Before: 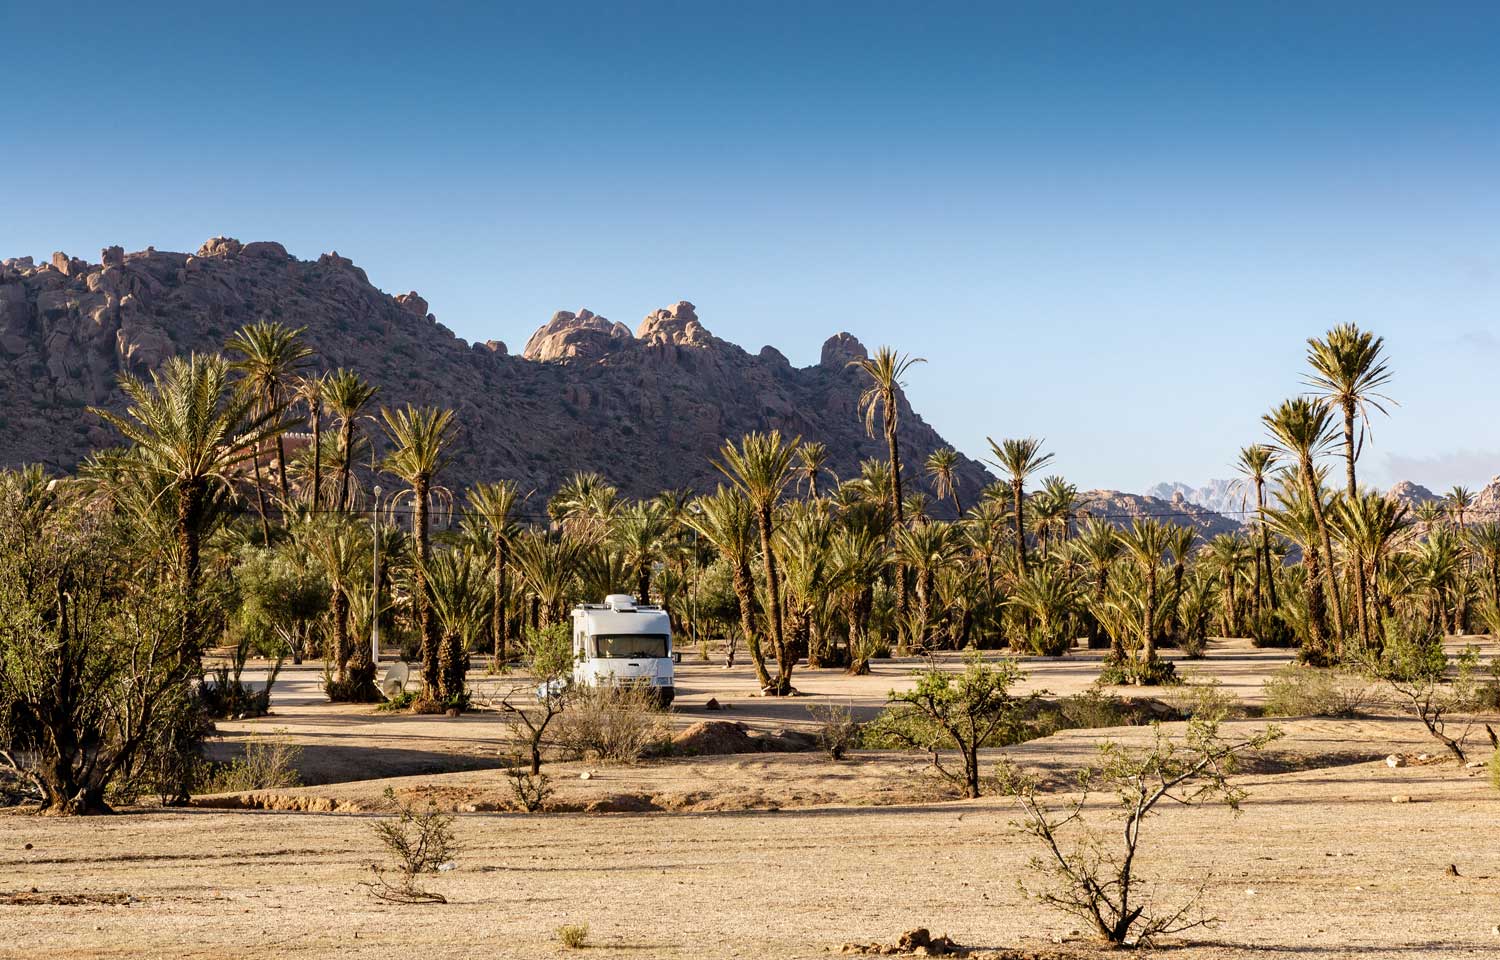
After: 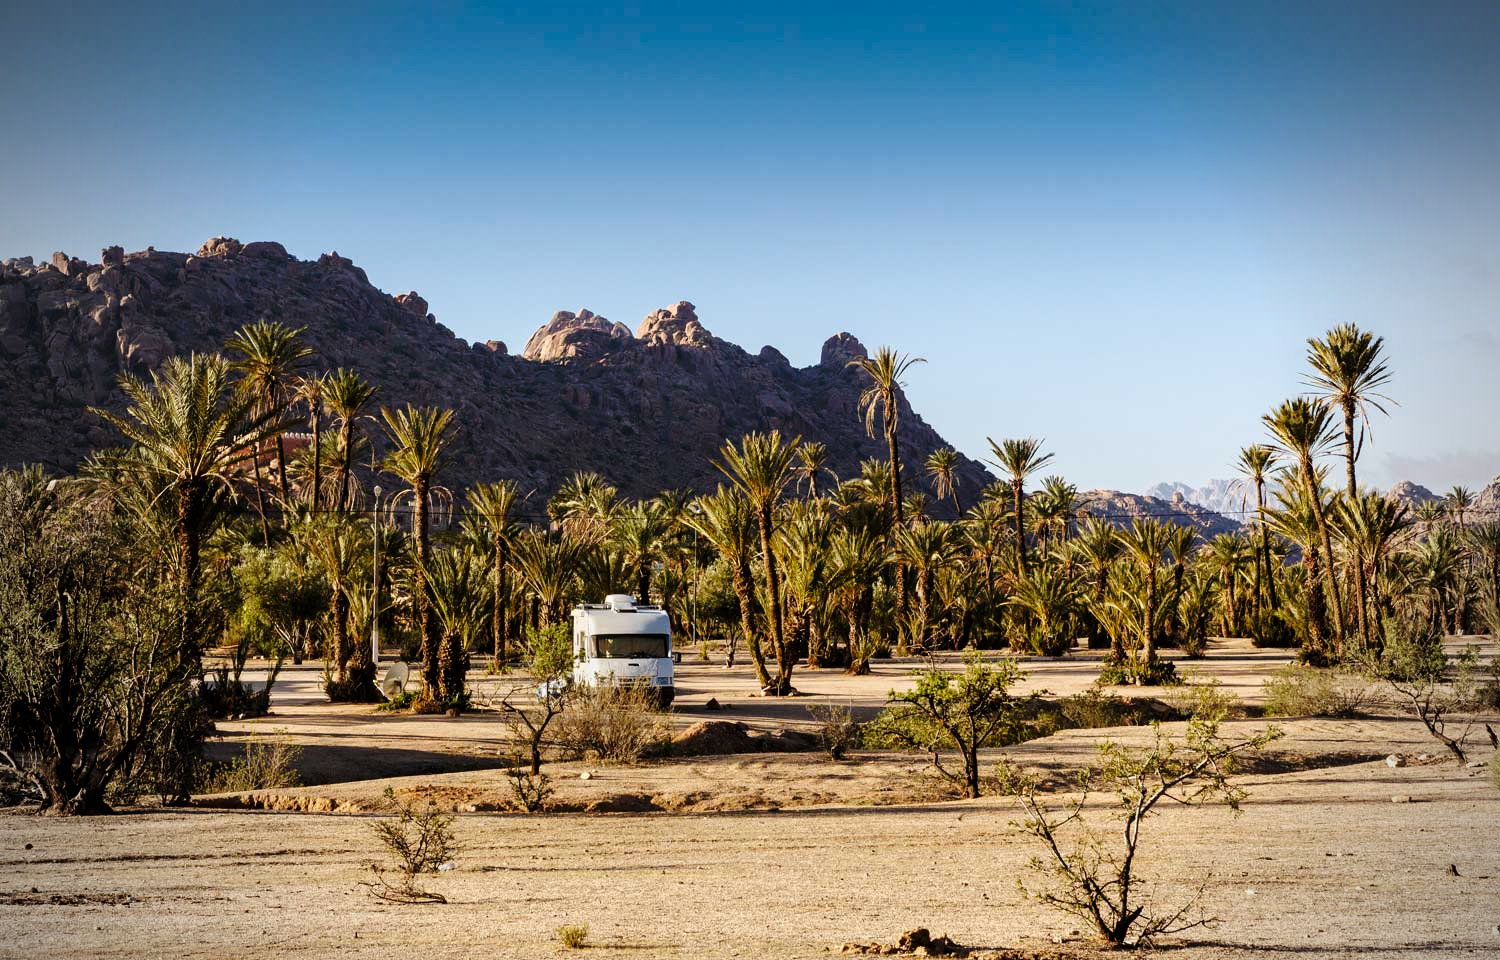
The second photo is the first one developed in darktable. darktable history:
vignetting: fall-off start 71.74%
base curve: curves: ch0 [(0, 0) (0.073, 0.04) (0.157, 0.139) (0.492, 0.492) (0.758, 0.758) (1, 1)], preserve colors none
